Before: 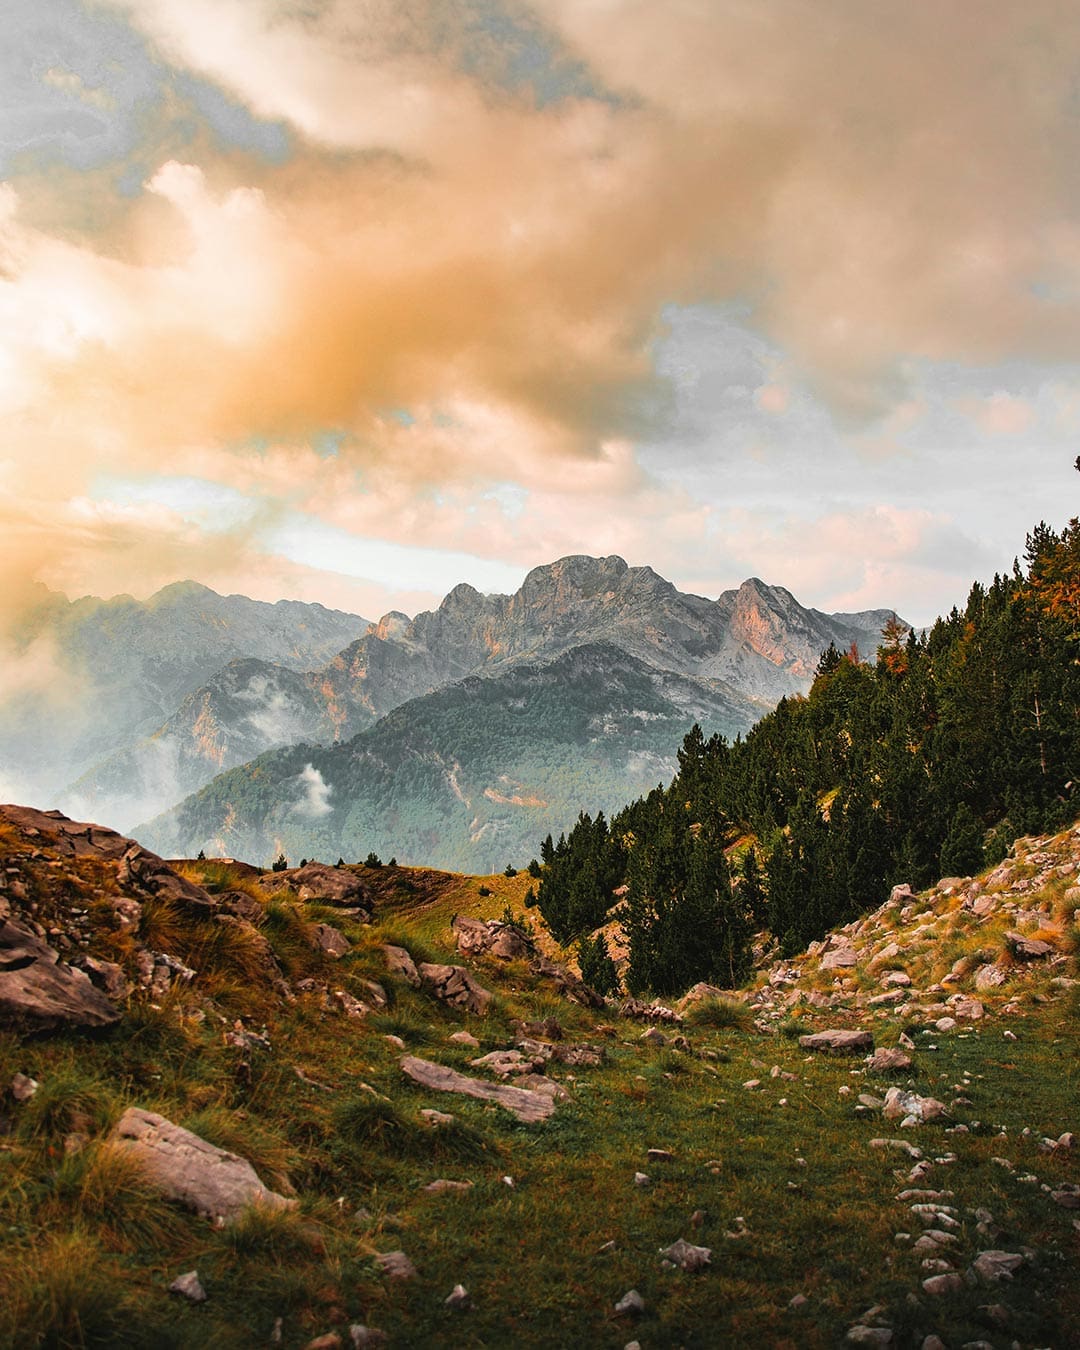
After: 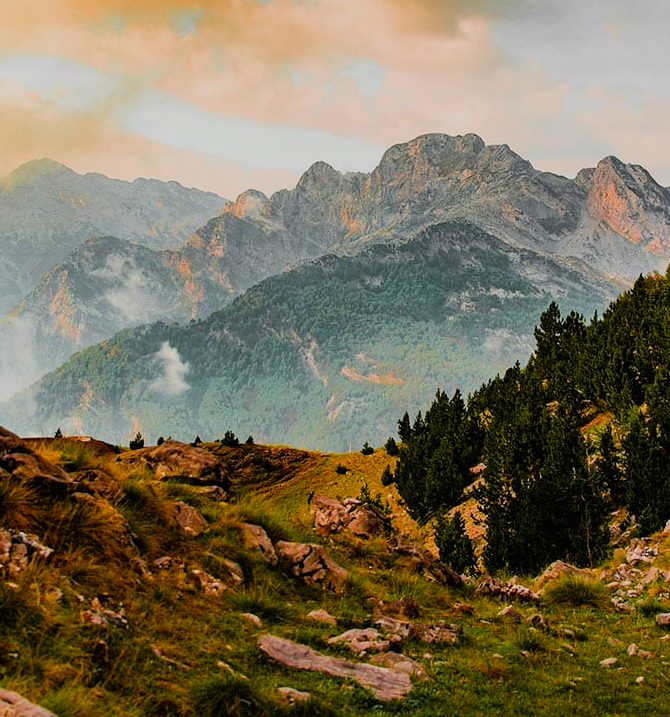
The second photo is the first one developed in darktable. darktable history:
color balance rgb: perceptual saturation grading › global saturation 35%, perceptual saturation grading › highlights -25%, perceptual saturation grading › shadows 50%
crop: left 13.312%, top 31.28%, right 24.627%, bottom 15.582%
filmic rgb: black relative exposure -7.65 EV, white relative exposure 4.56 EV, hardness 3.61, color science v6 (2022)
